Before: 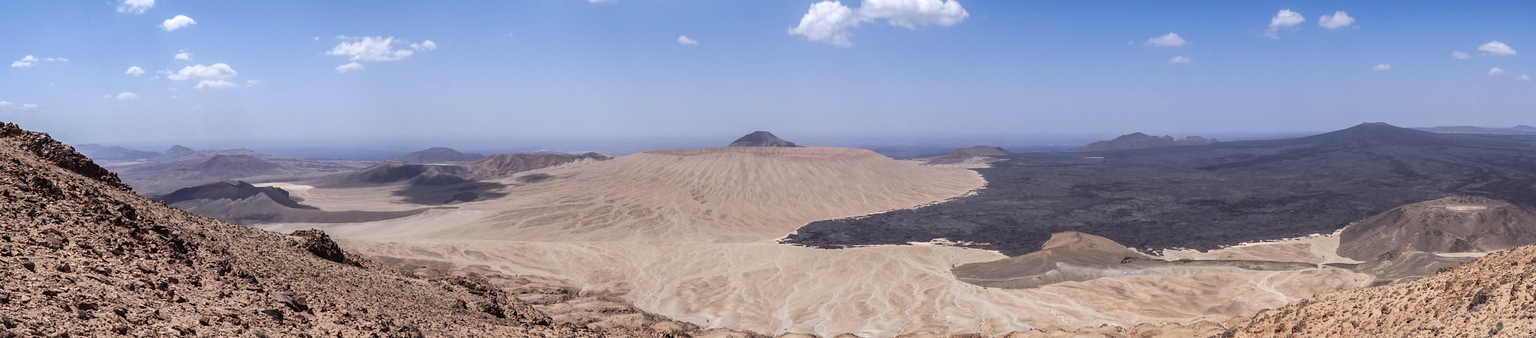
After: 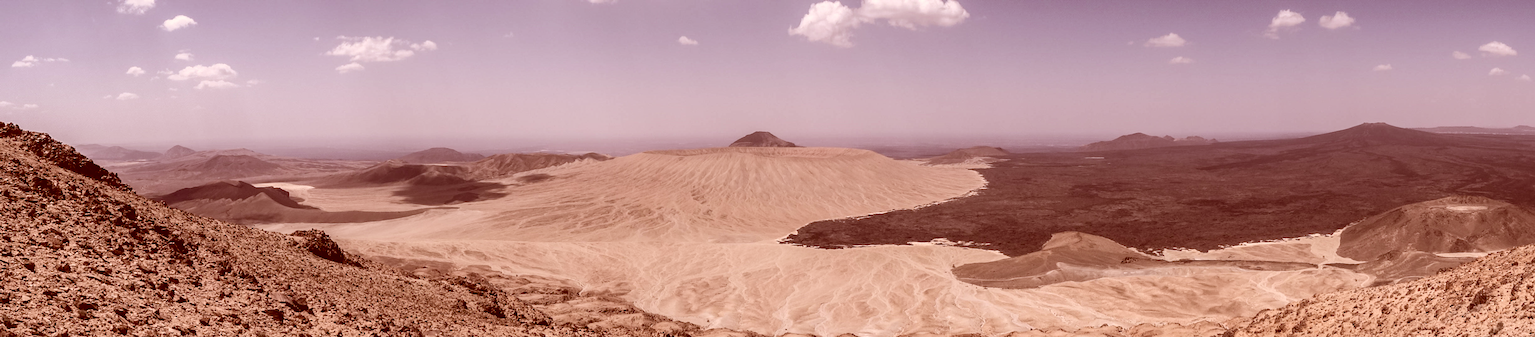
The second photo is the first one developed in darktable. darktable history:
tone equalizer: on, module defaults
contrast brightness saturation: contrast 0.114, saturation -0.16
color correction: highlights a* 9.52, highlights b* 8.75, shadows a* 39.28, shadows b* 39.69, saturation 0.769
